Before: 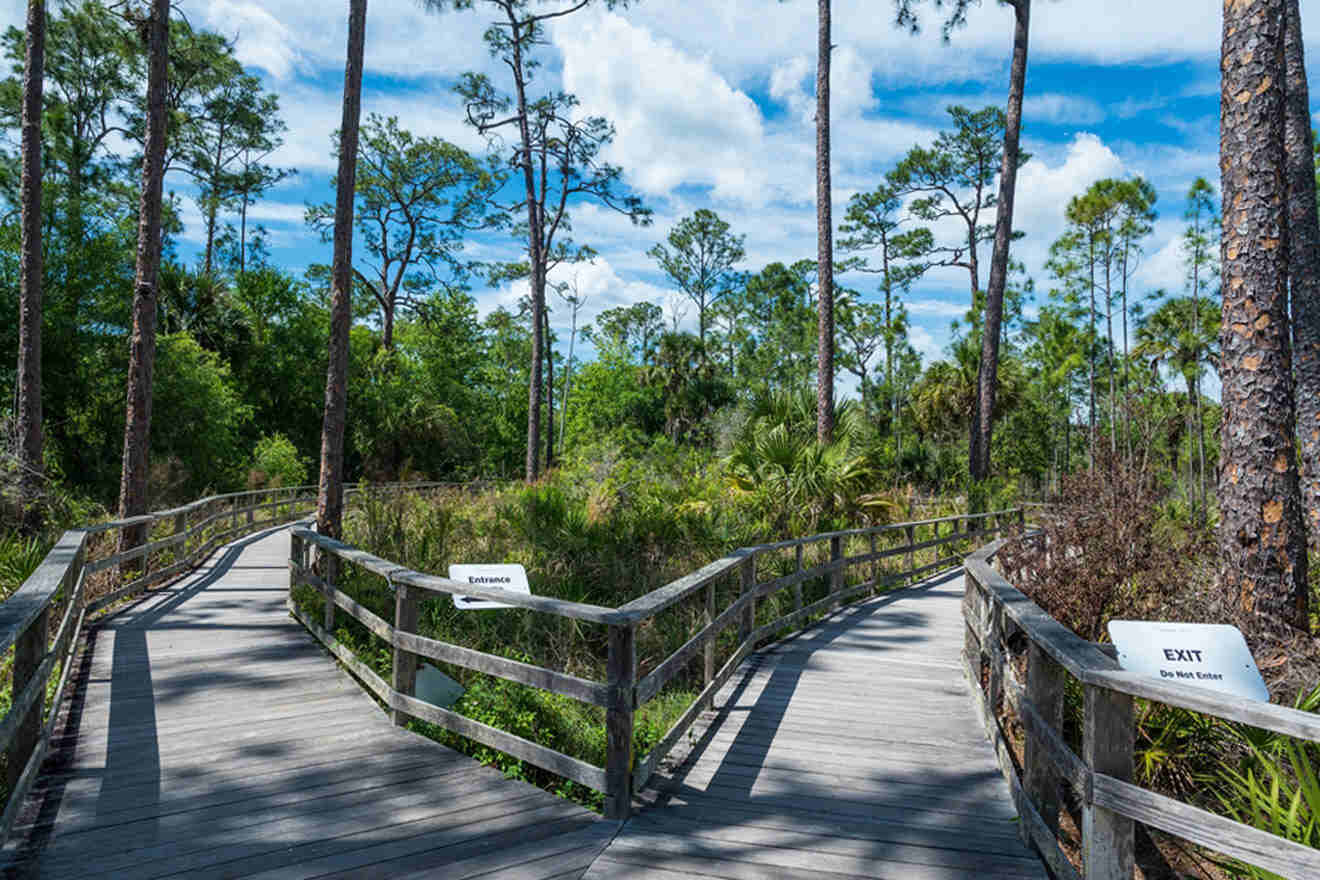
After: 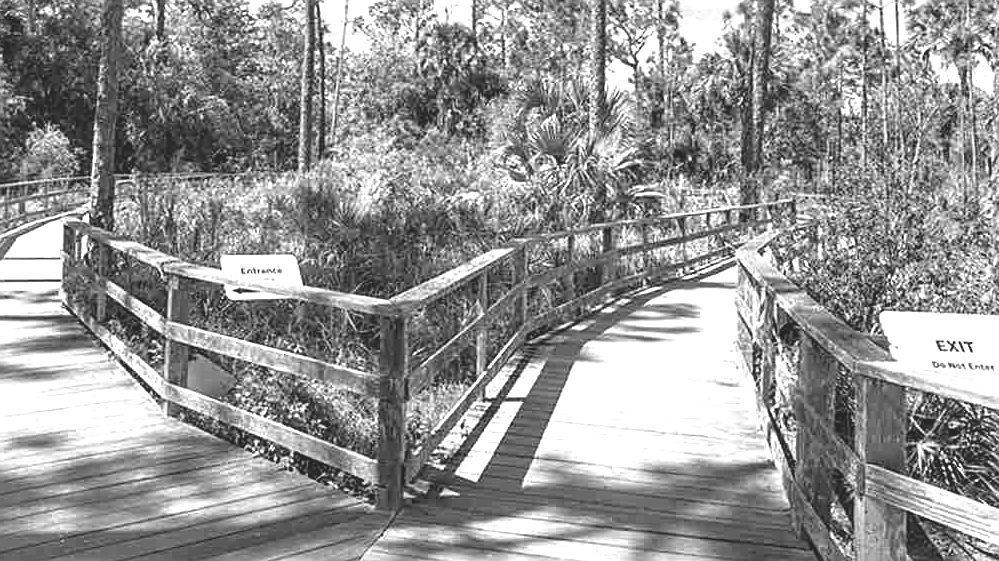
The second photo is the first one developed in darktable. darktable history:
crop and rotate: left 17.299%, top 35.115%, right 7.015%, bottom 1.024%
monochrome: on, module defaults
sharpen: on, module defaults
color zones: curves: ch0 [(0, 0.447) (0.184, 0.543) (0.323, 0.476) (0.429, 0.445) (0.571, 0.443) (0.714, 0.451) (0.857, 0.452) (1, 0.447)]; ch1 [(0, 0.464) (0.176, 0.46) (0.287, 0.177) (0.429, 0.002) (0.571, 0) (0.714, 0) (0.857, 0) (1, 0.464)], mix 20%
color balance rgb: perceptual saturation grading › global saturation 24.74%, perceptual saturation grading › highlights -51.22%, perceptual saturation grading › mid-tones 19.16%, perceptual saturation grading › shadows 60.98%, global vibrance 50%
exposure: black level correction 0, exposure 0.7 EV, compensate highlight preservation false
colorize: saturation 60%, source mix 100%
velvia: on, module defaults
